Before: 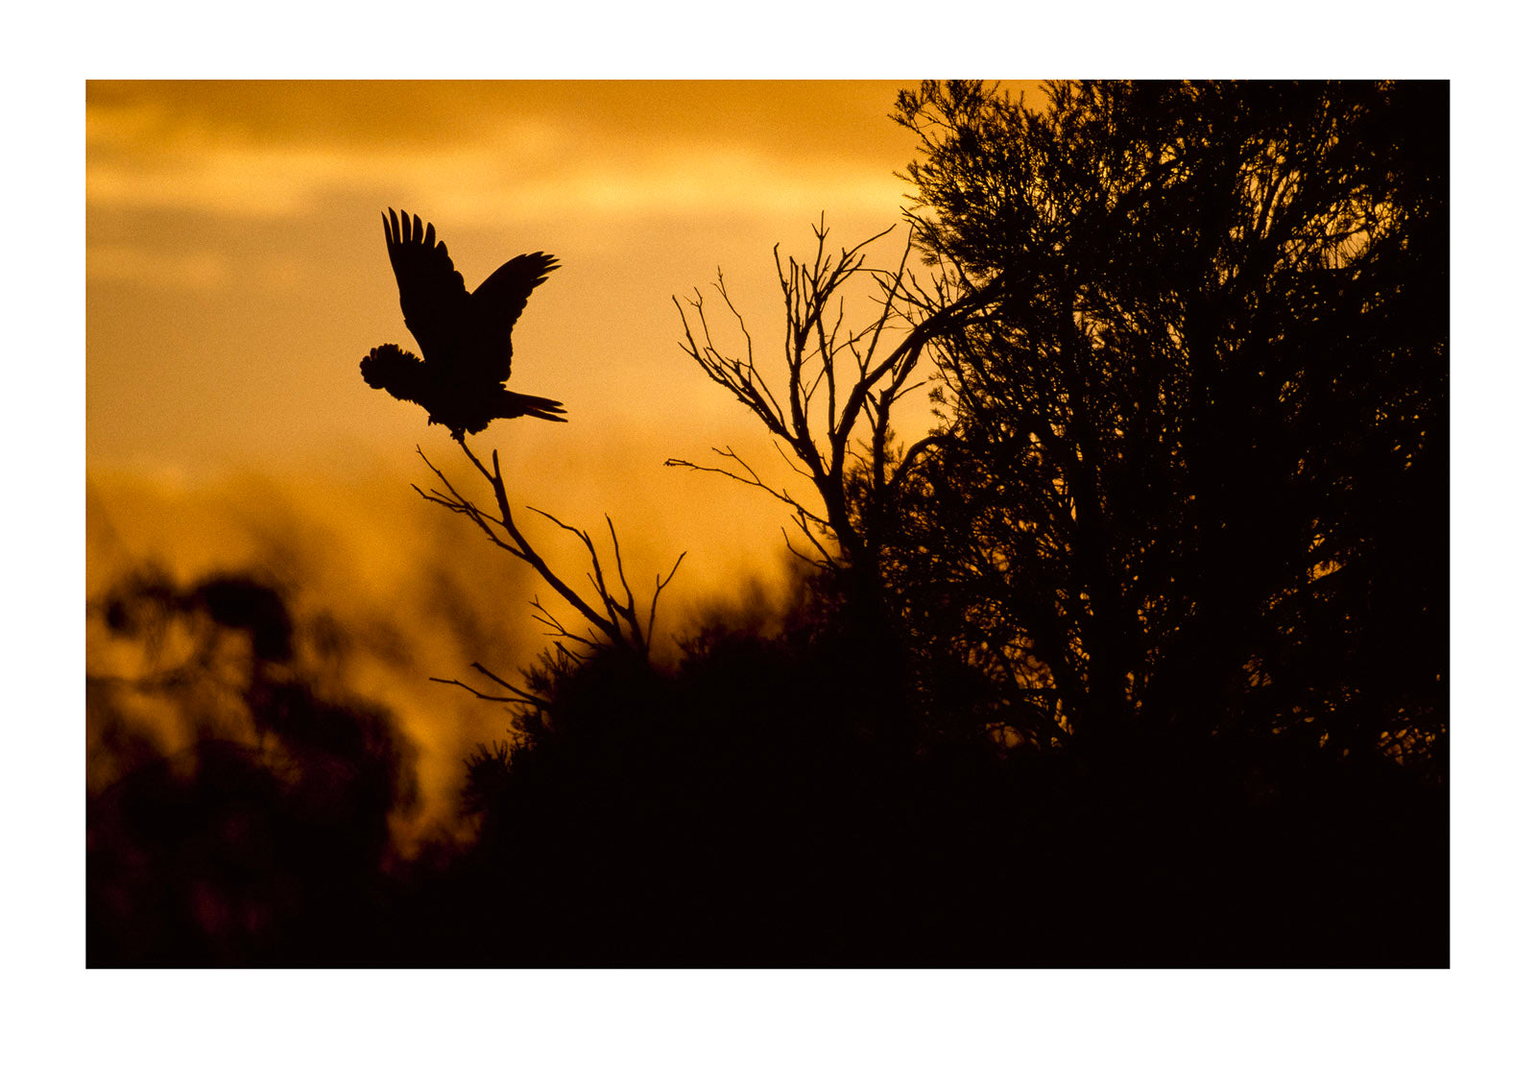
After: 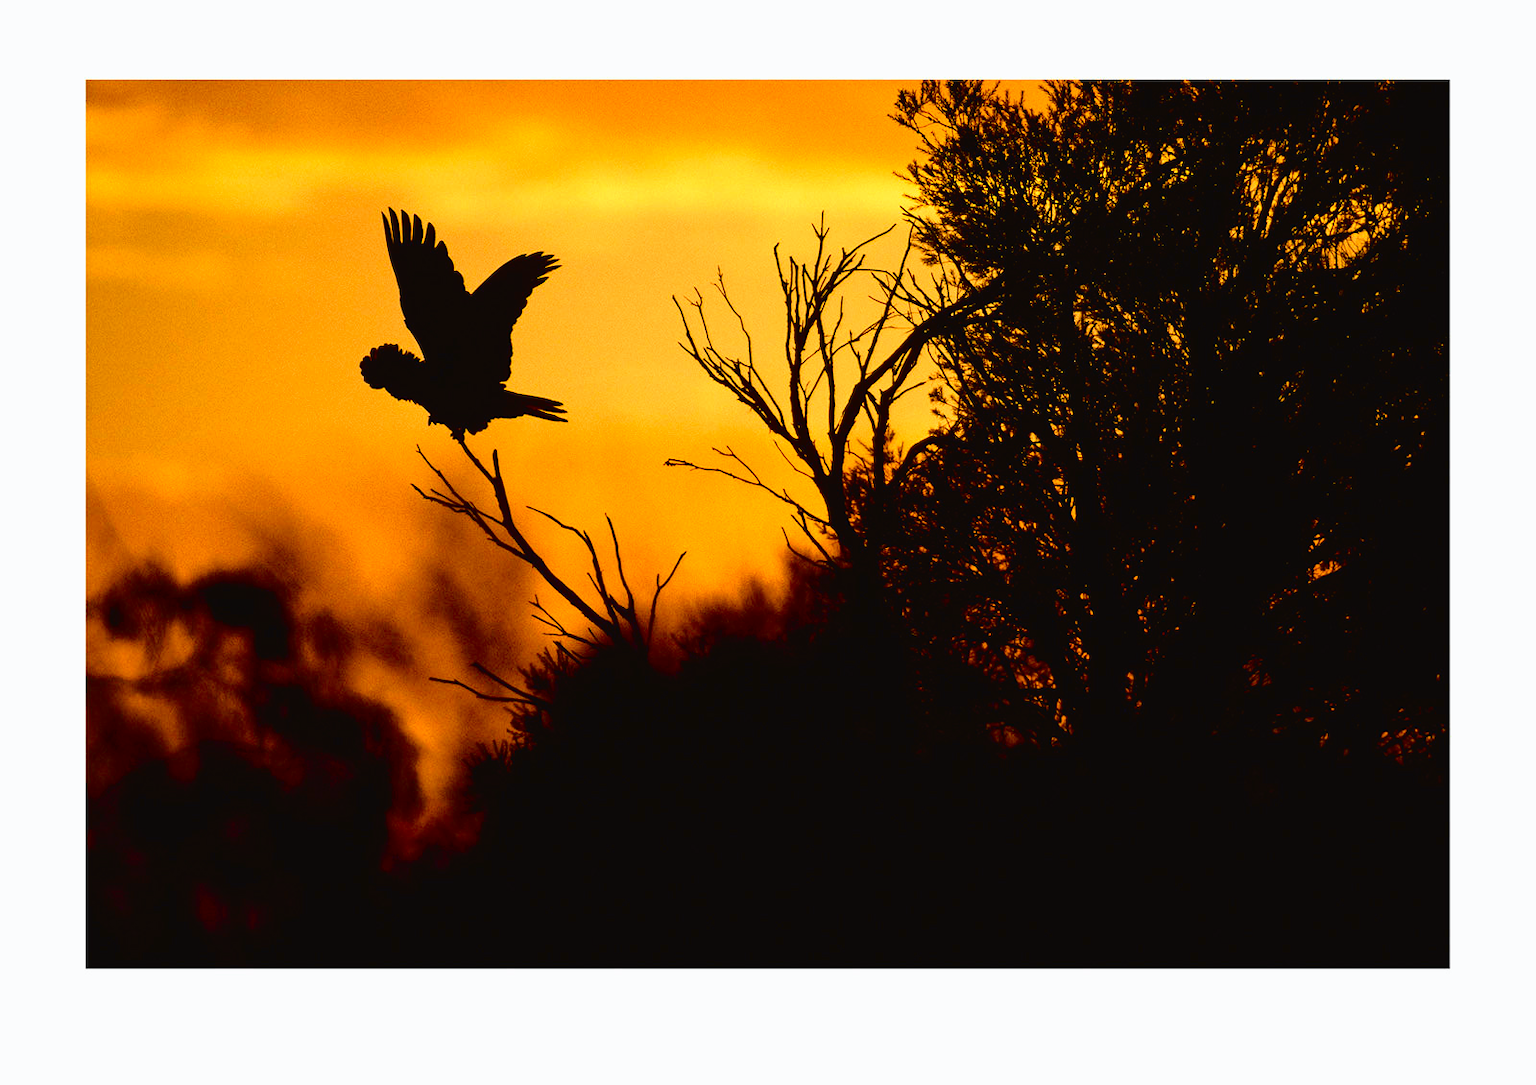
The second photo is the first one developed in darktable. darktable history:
tone curve: curves: ch0 [(0, 0.023) (0.132, 0.075) (0.251, 0.186) (0.441, 0.476) (0.662, 0.757) (0.849, 0.927) (1, 0.99)]; ch1 [(0, 0) (0.447, 0.411) (0.483, 0.469) (0.498, 0.496) (0.518, 0.514) (0.561, 0.59) (0.606, 0.659) (0.657, 0.725) (0.869, 0.916) (1, 1)]; ch2 [(0, 0) (0.307, 0.315) (0.425, 0.438) (0.483, 0.477) (0.503, 0.503) (0.526, 0.553) (0.552, 0.601) (0.615, 0.669) (0.703, 0.797) (0.985, 0.966)], color space Lab, independent channels, preserve colors none
